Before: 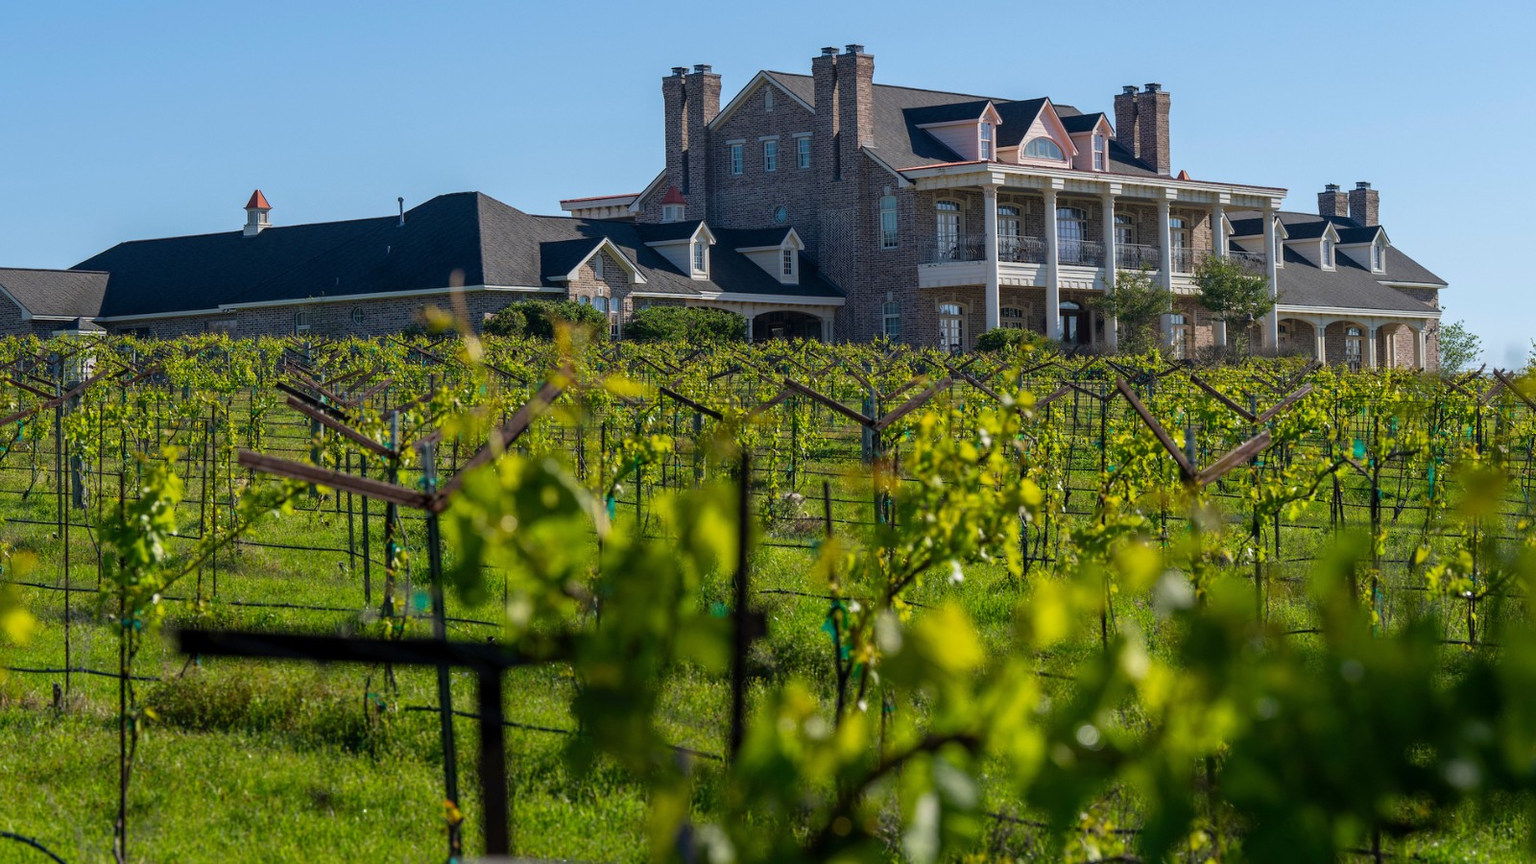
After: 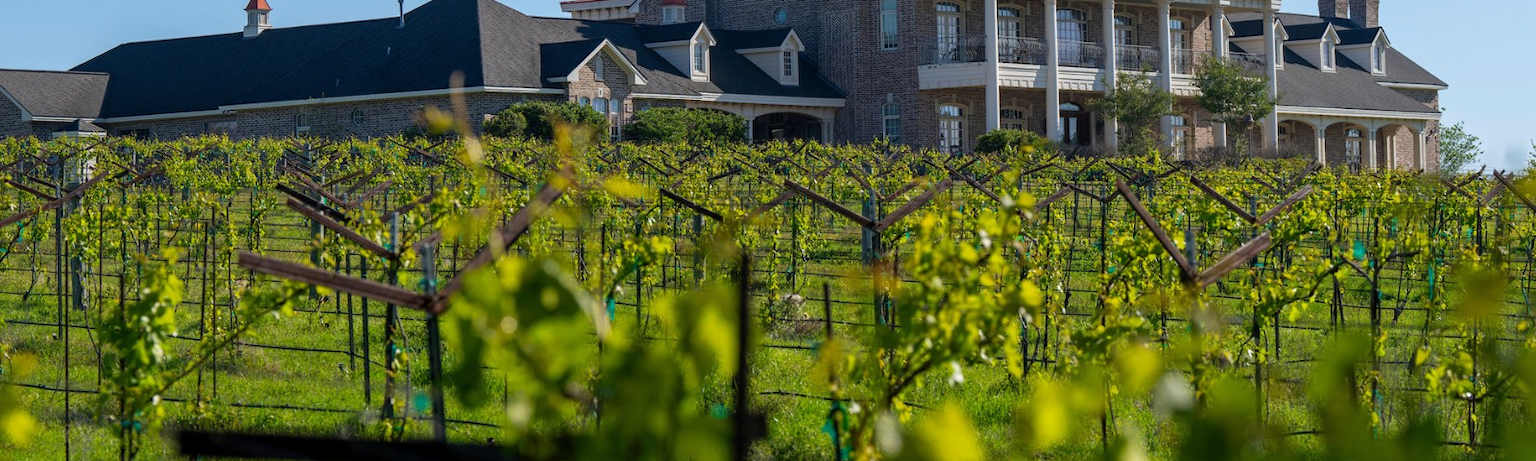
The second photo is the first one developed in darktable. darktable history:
crop and rotate: top 23.043%, bottom 23.437%
tone equalizer: on, module defaults
